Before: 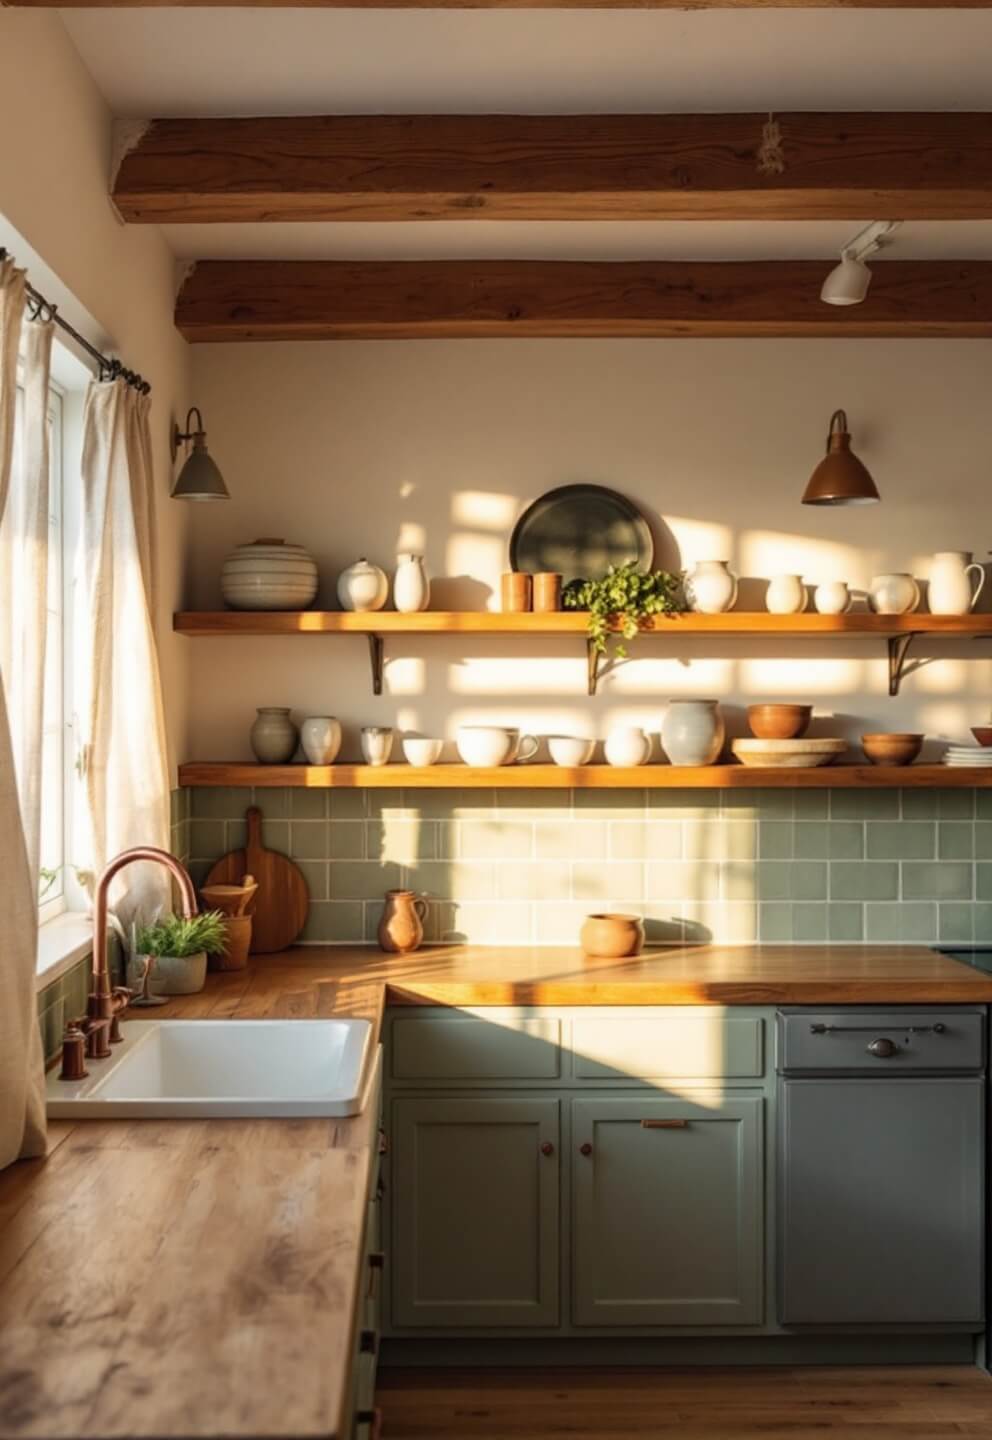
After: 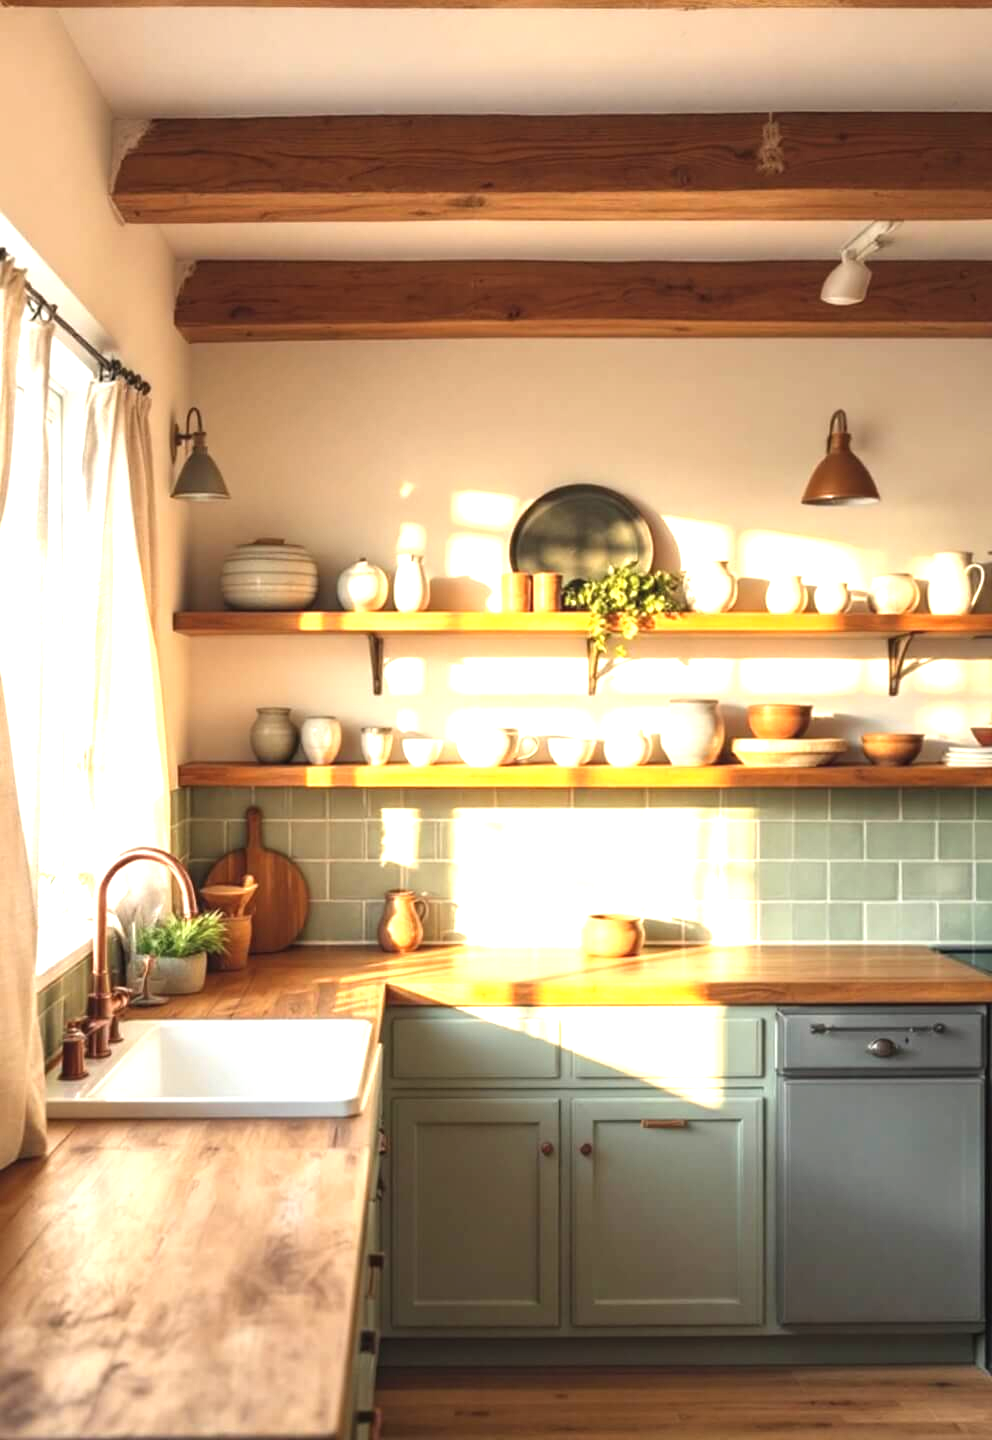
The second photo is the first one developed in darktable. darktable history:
exposure: black level correction -0.002, exposure 1.327 EV, compensate highlight preservation false
